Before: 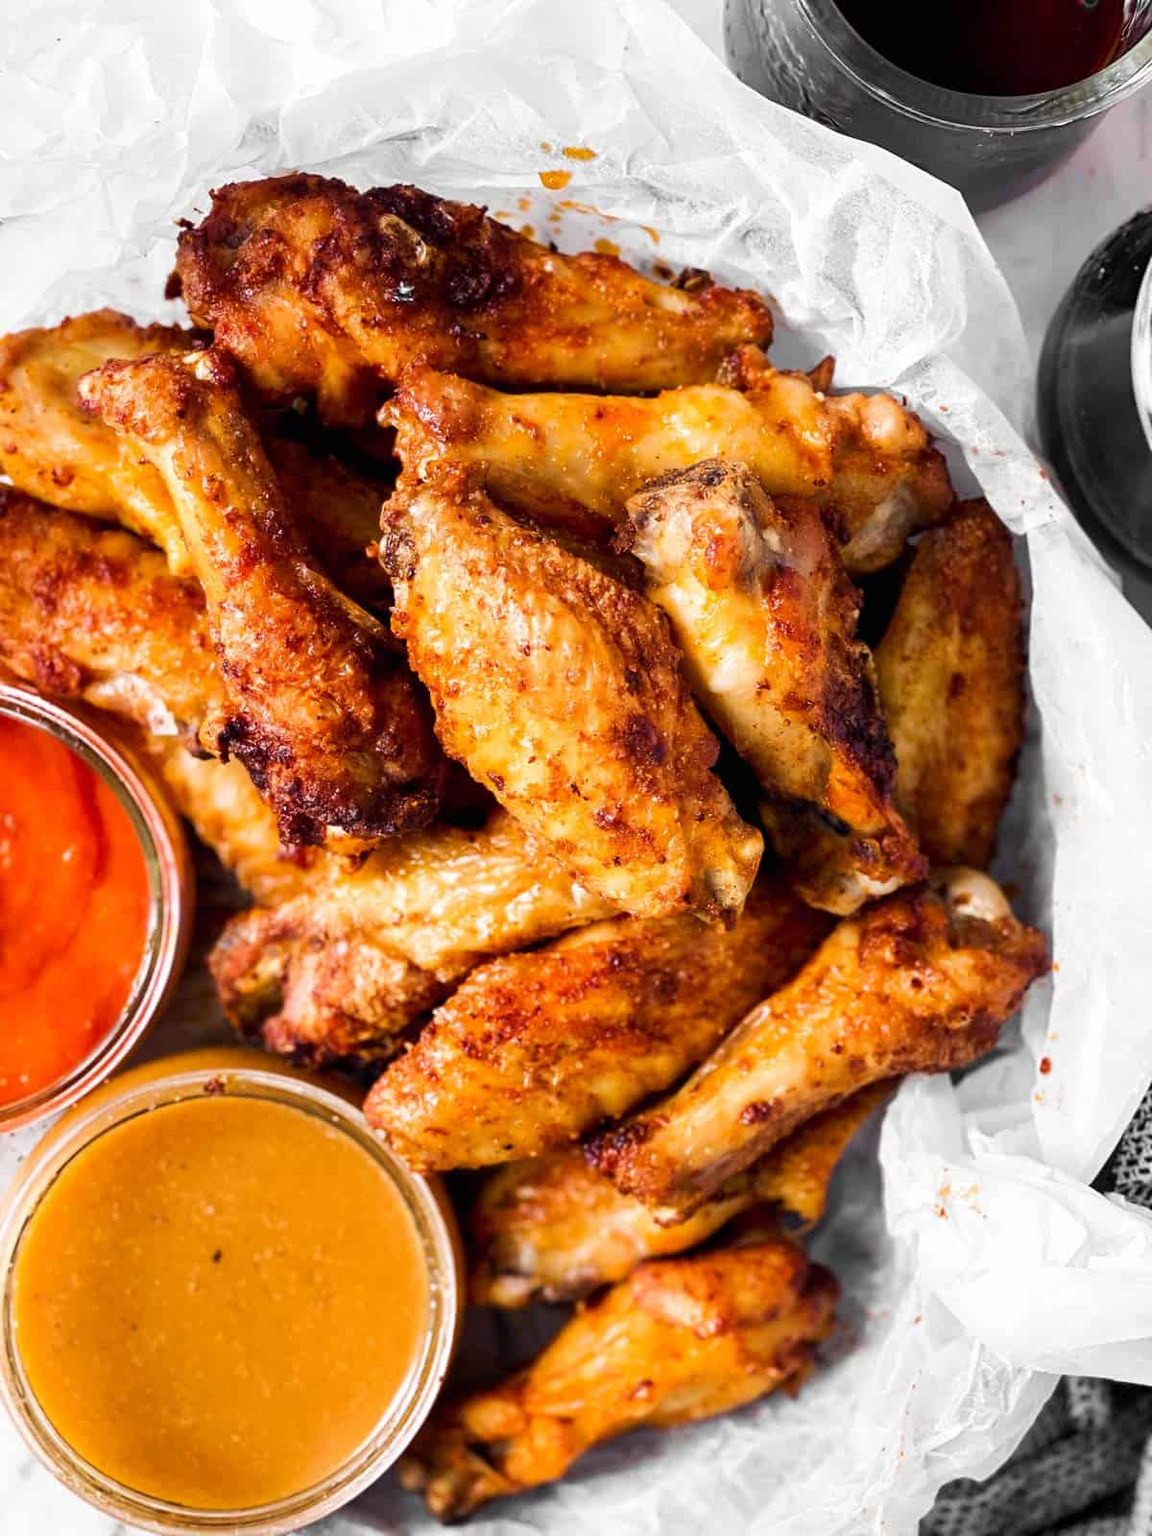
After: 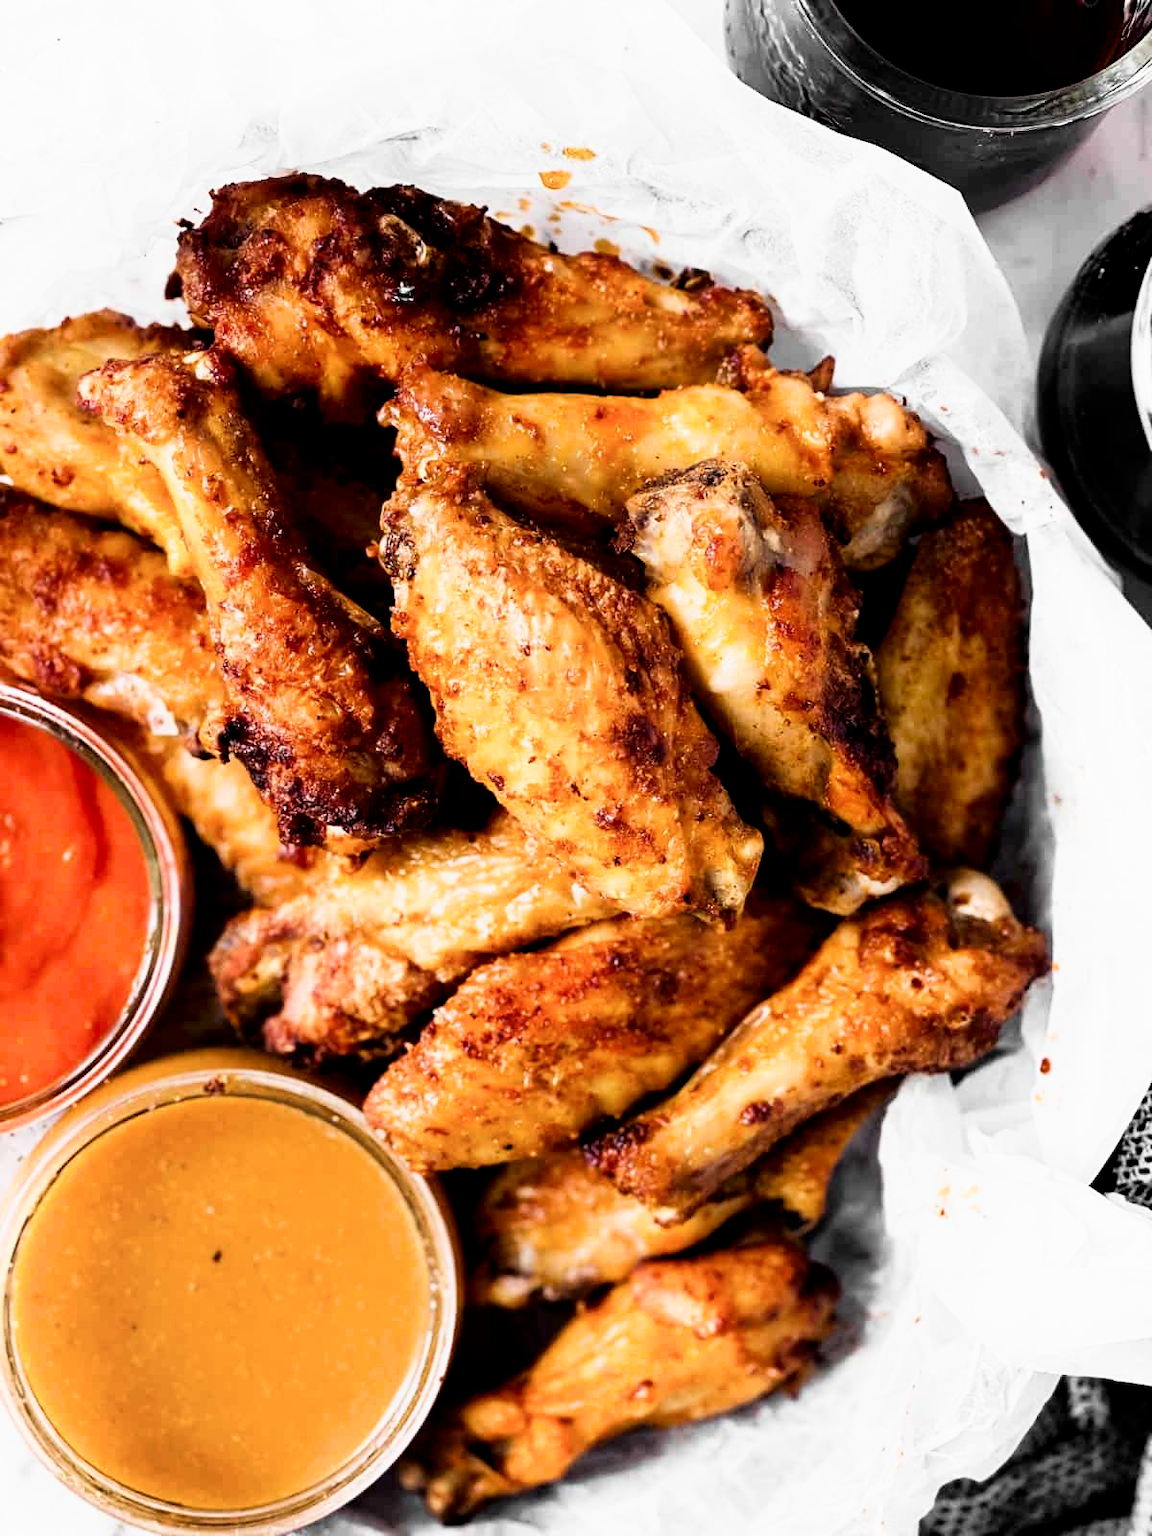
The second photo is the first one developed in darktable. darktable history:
filmic rgb: black relative exposure -4.91 EV, white relative exposure 2.83 EV, hardness 3.71, iterations of high-quality reconstruction 0
shadows and highlights: shadows -60.96, white point adjustment -5.05, highlights 61.46
